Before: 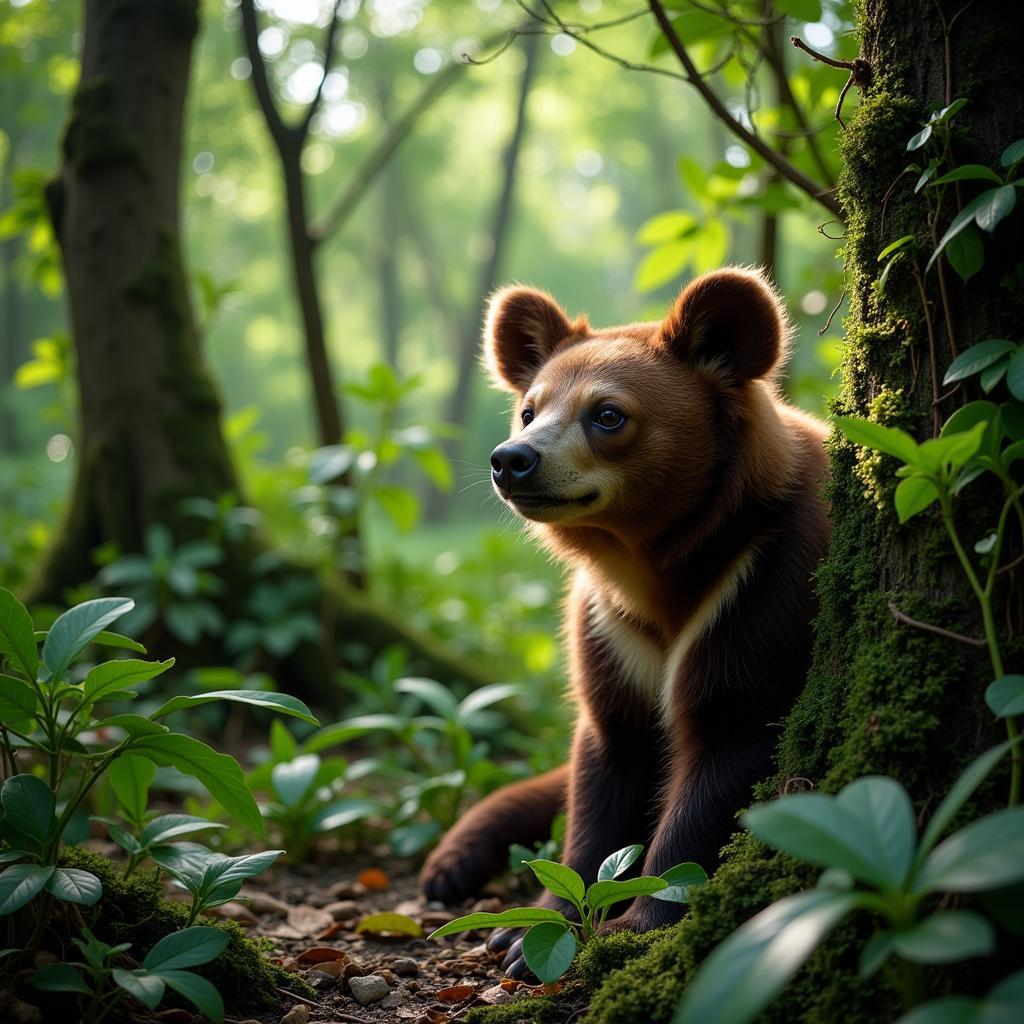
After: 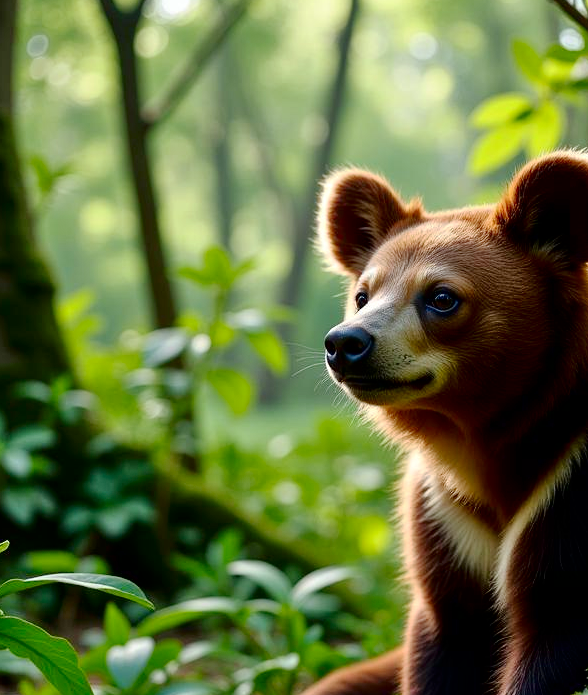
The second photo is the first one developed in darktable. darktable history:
crop: left 16.237%, top 11.451%, right 26.097%, bottom 20.632%
base curve: curves: ch0 [(0, 0) (0.262, 0.32) (0.722, 0.705) (1, 1)], preserve colors none
contrast brightness saturation: contrast 0.185, brightness -0.228, saturation 0.11
tone equalizer: -7 EV 0.163 EV, -6 EV 0.598 EV, -5 EV 1.15 EV, -4 EV 1.32 EV, -3 EV 1.18 EV, -2 EV 0.6 EV, -1 EV 0.153 EV
